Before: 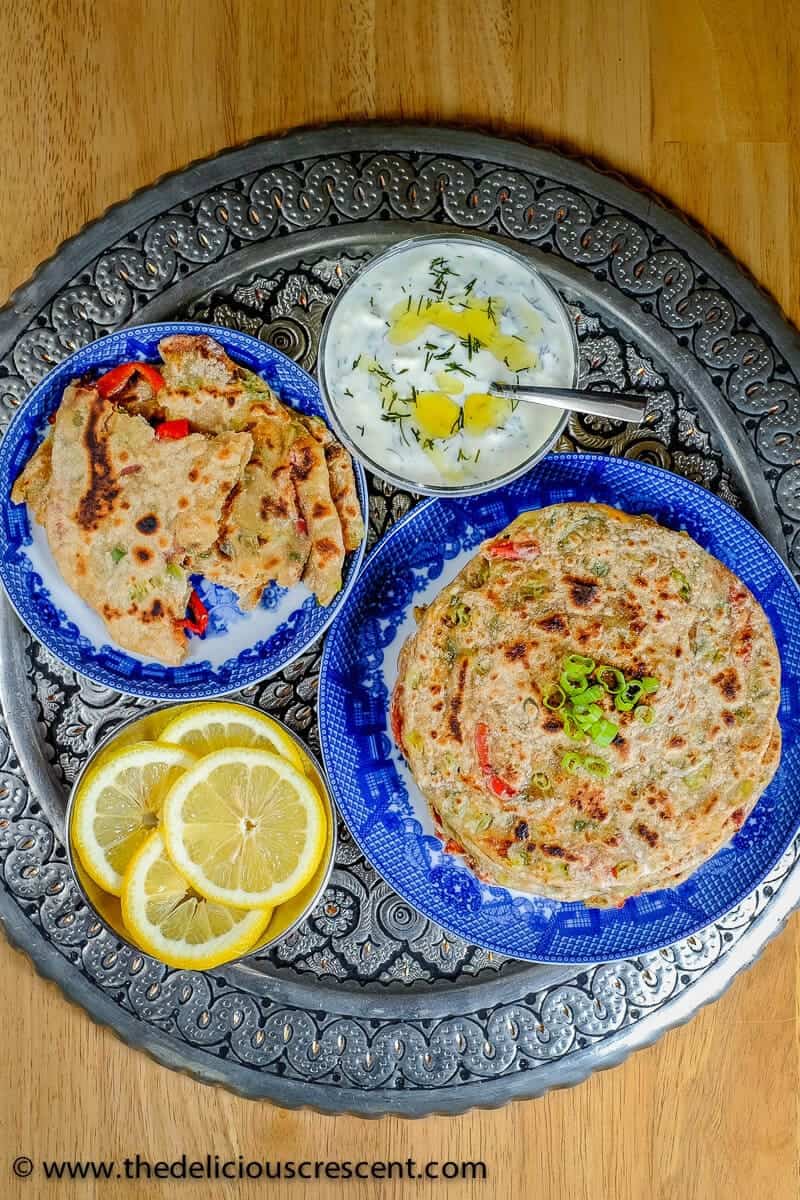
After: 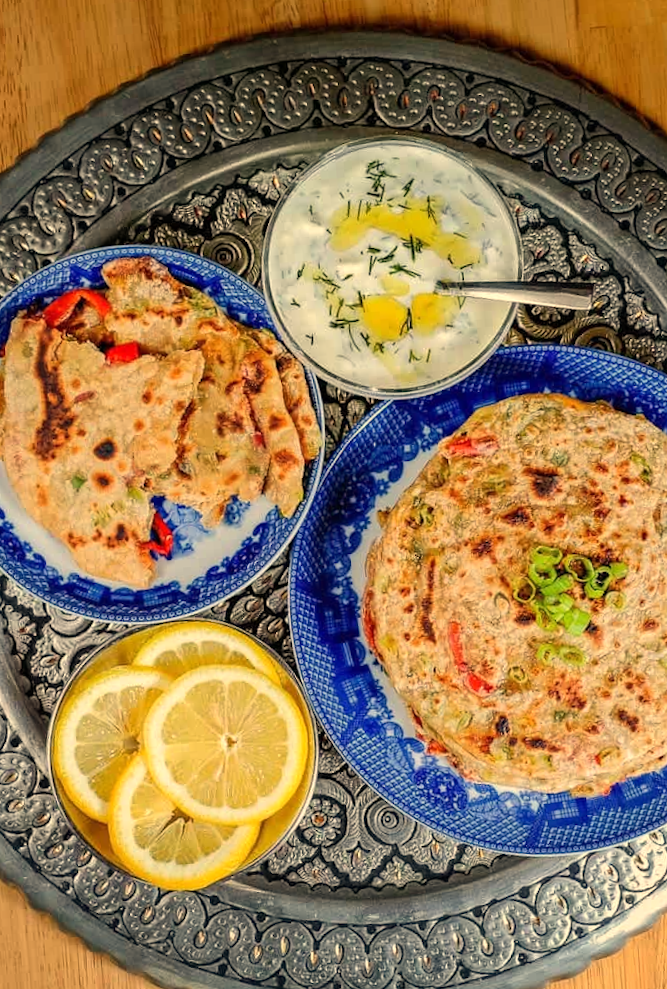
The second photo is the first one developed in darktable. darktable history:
rotate and perspective: rotation -3.52°, crop left 0.036, crop right 0.964, crop top 0.081, crop bottom 0.919
crop and rotate: angle 1°, left 4.281%, top 0.642%, right 11.383%, bottom 2.486%
white balance: red 1.138, green 0.996, blue 0.812
